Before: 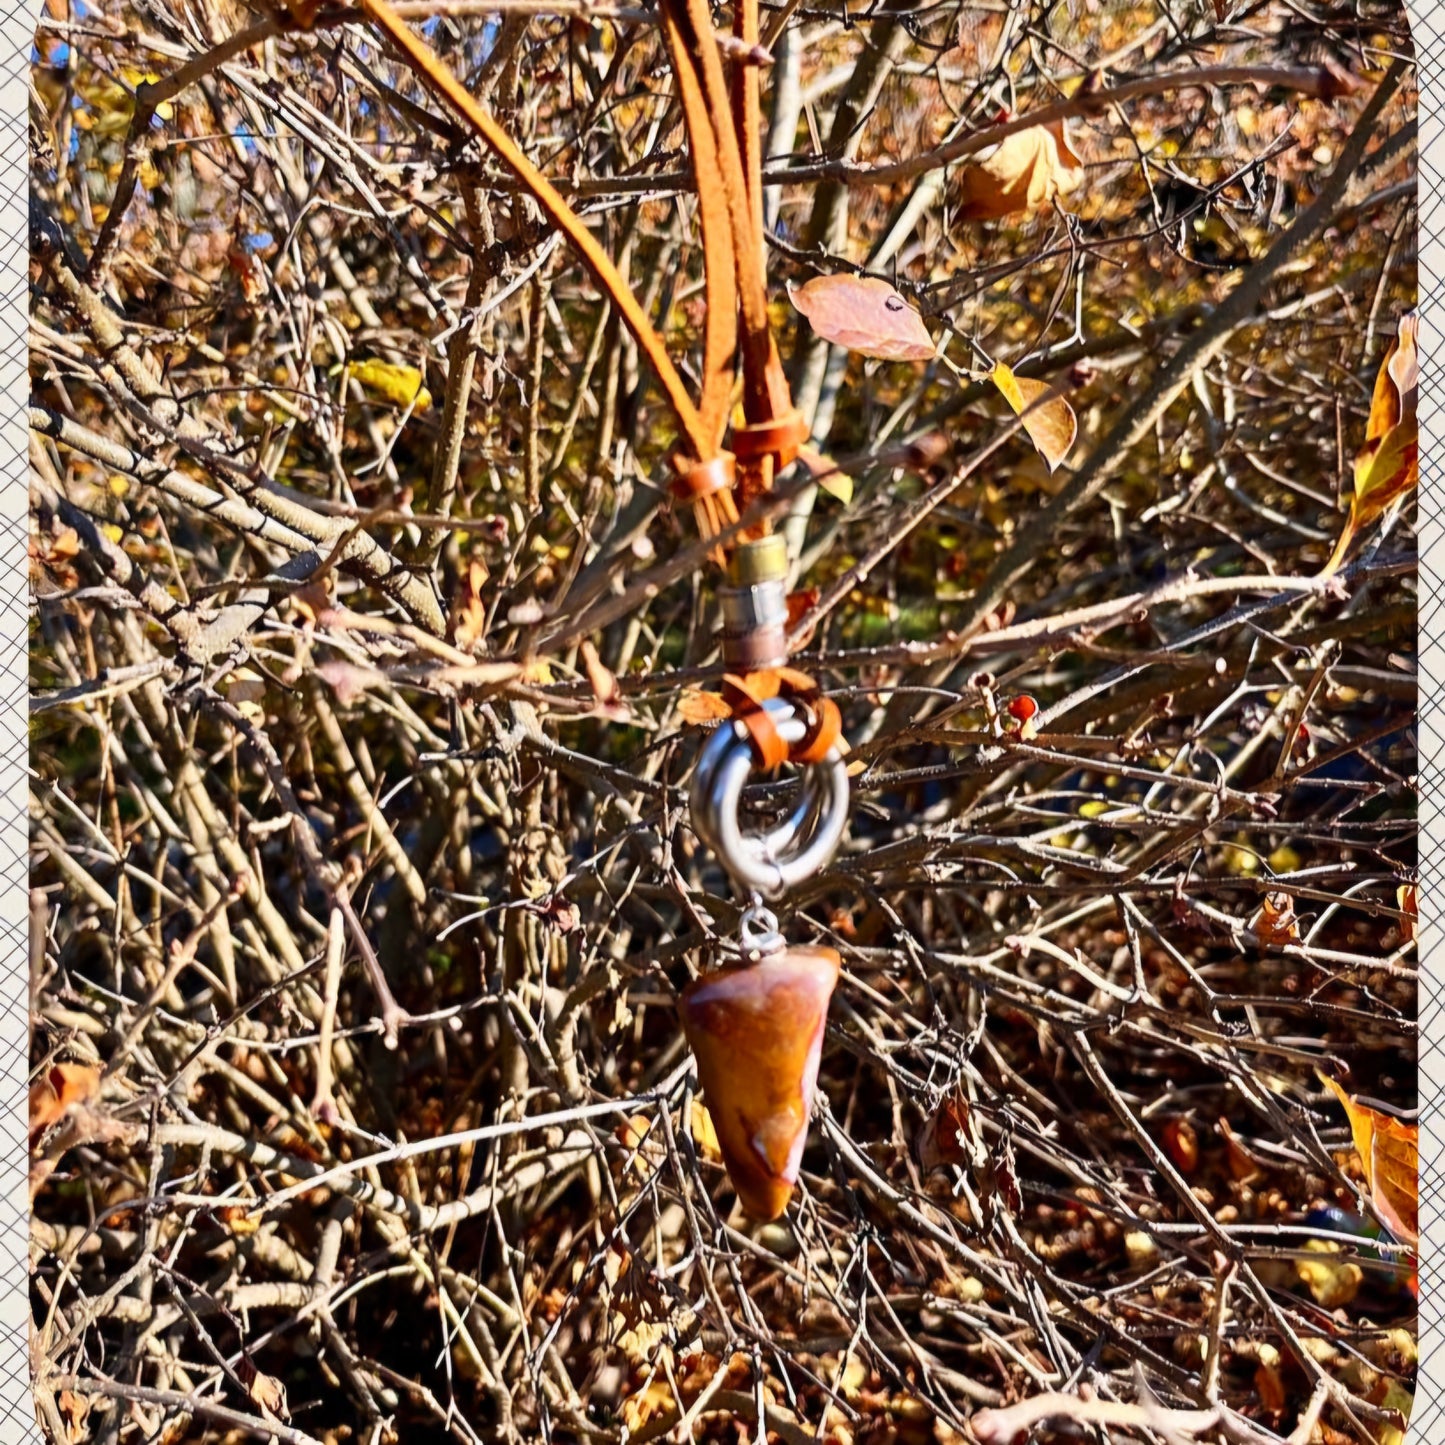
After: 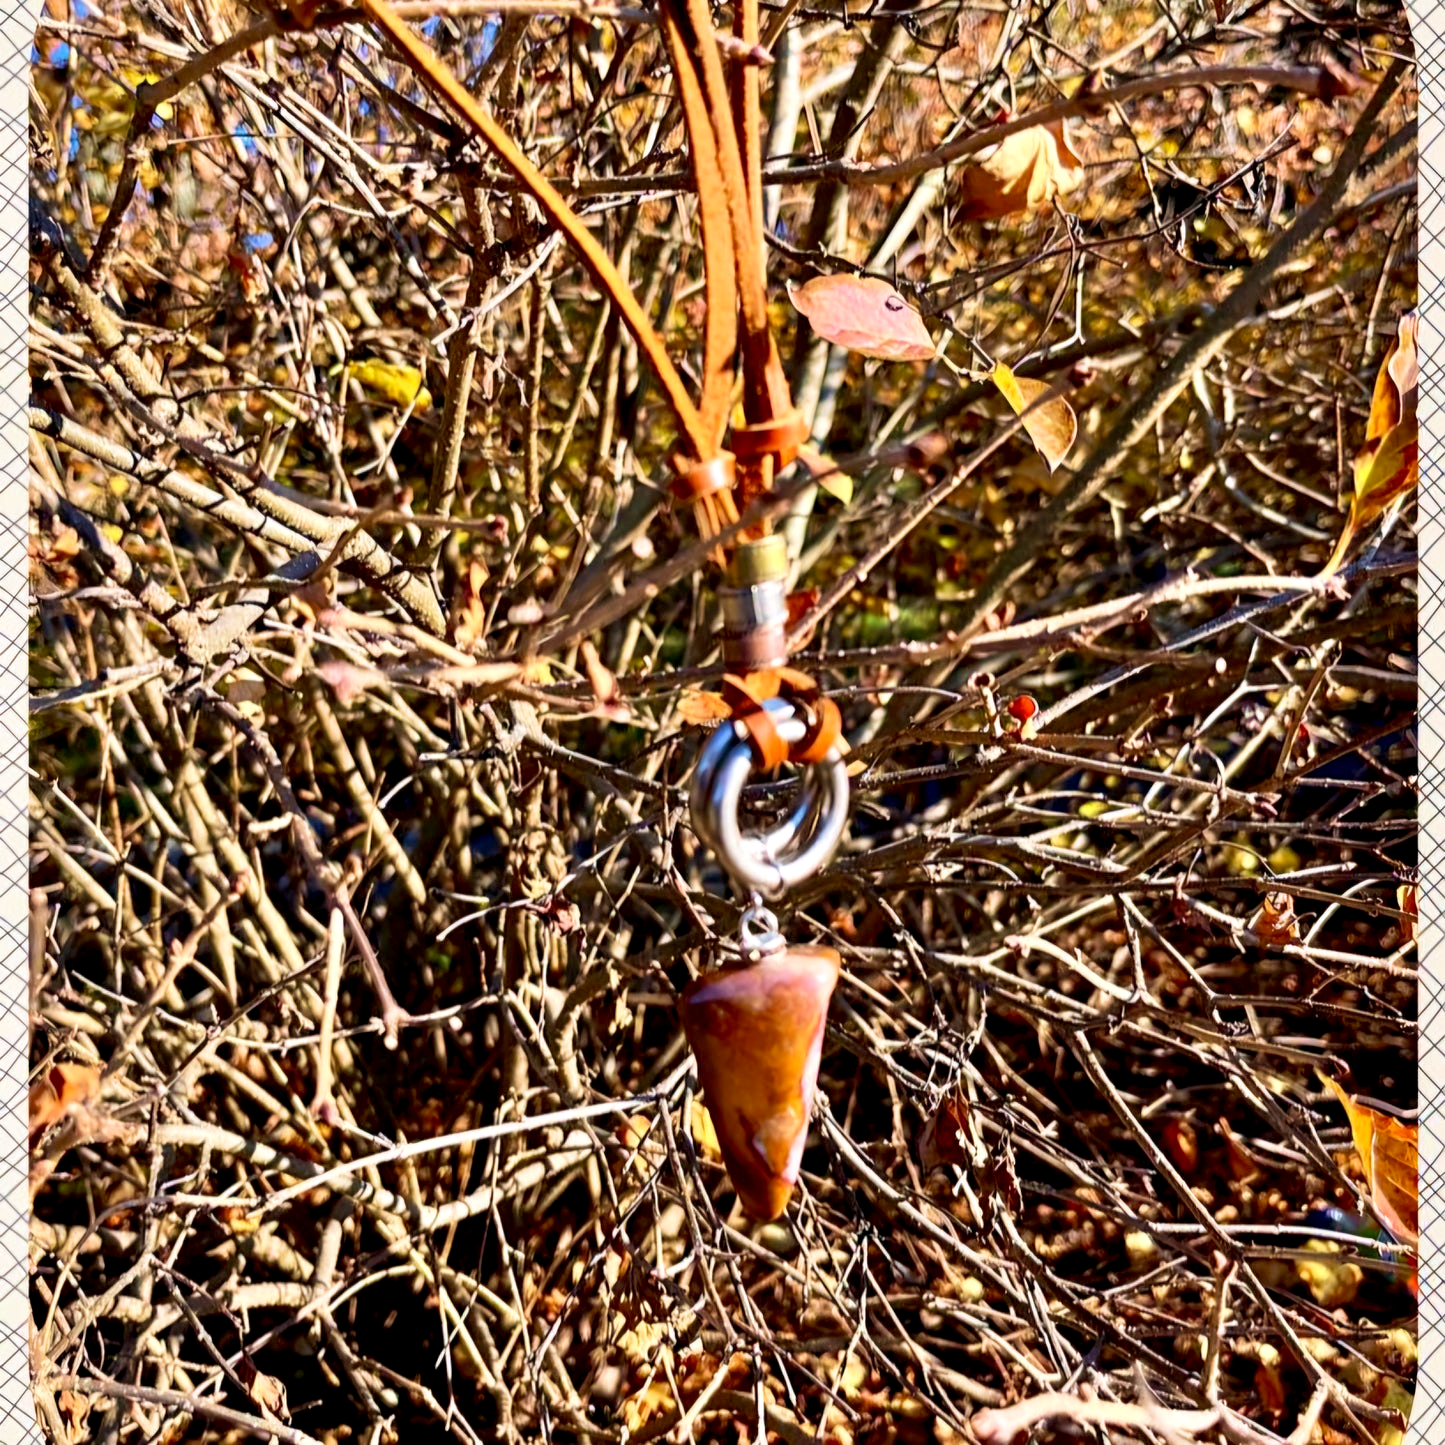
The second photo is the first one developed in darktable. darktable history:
exposure: black level correction 0.007, exposure 0.159 EV, compensate highlight preservation false
velvia: strength 40%
